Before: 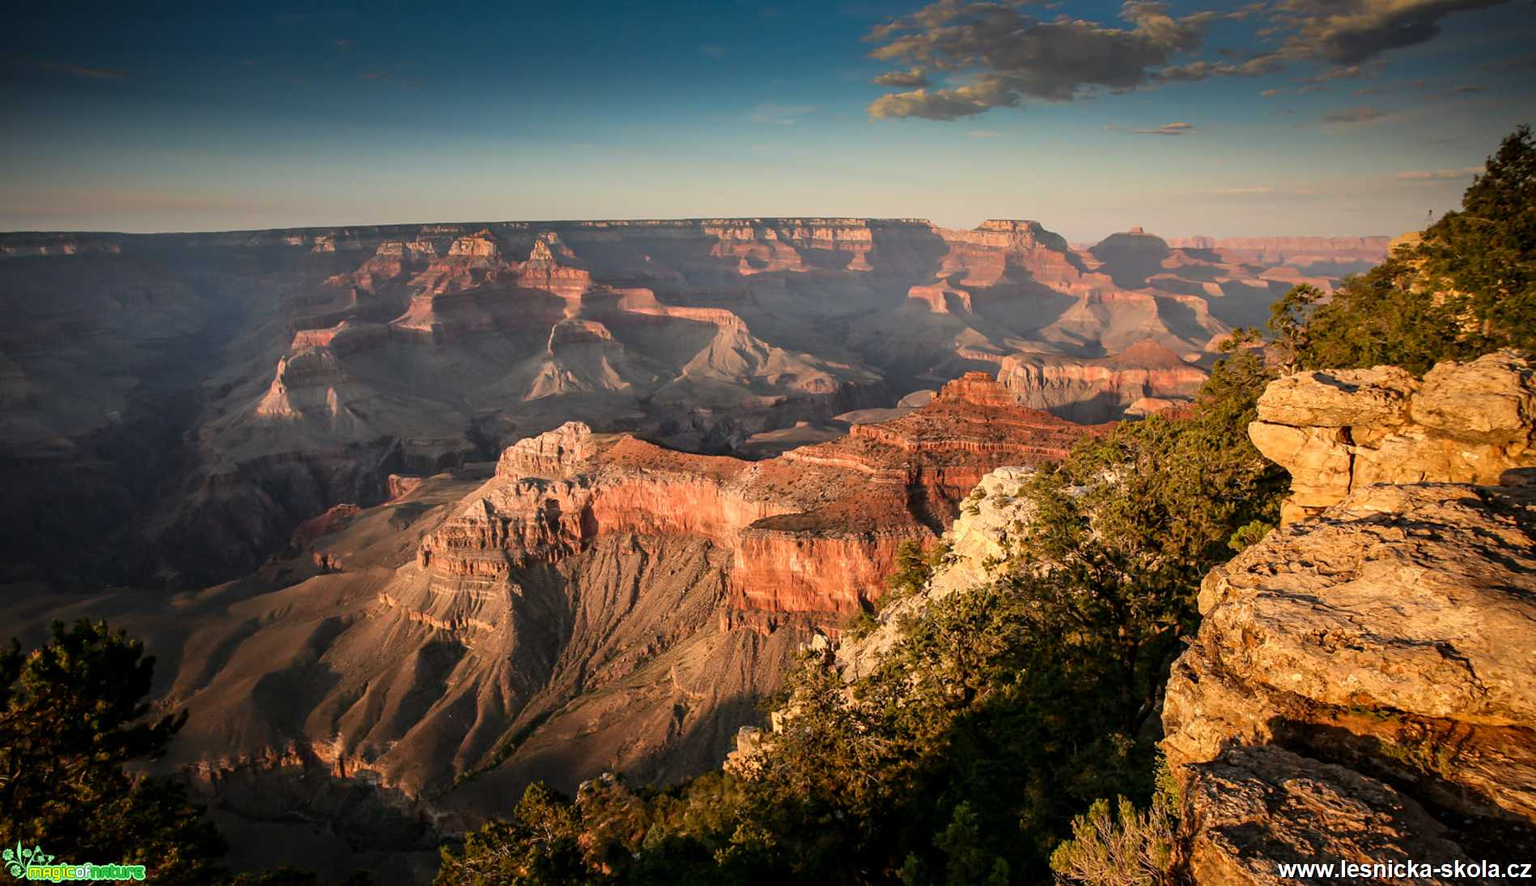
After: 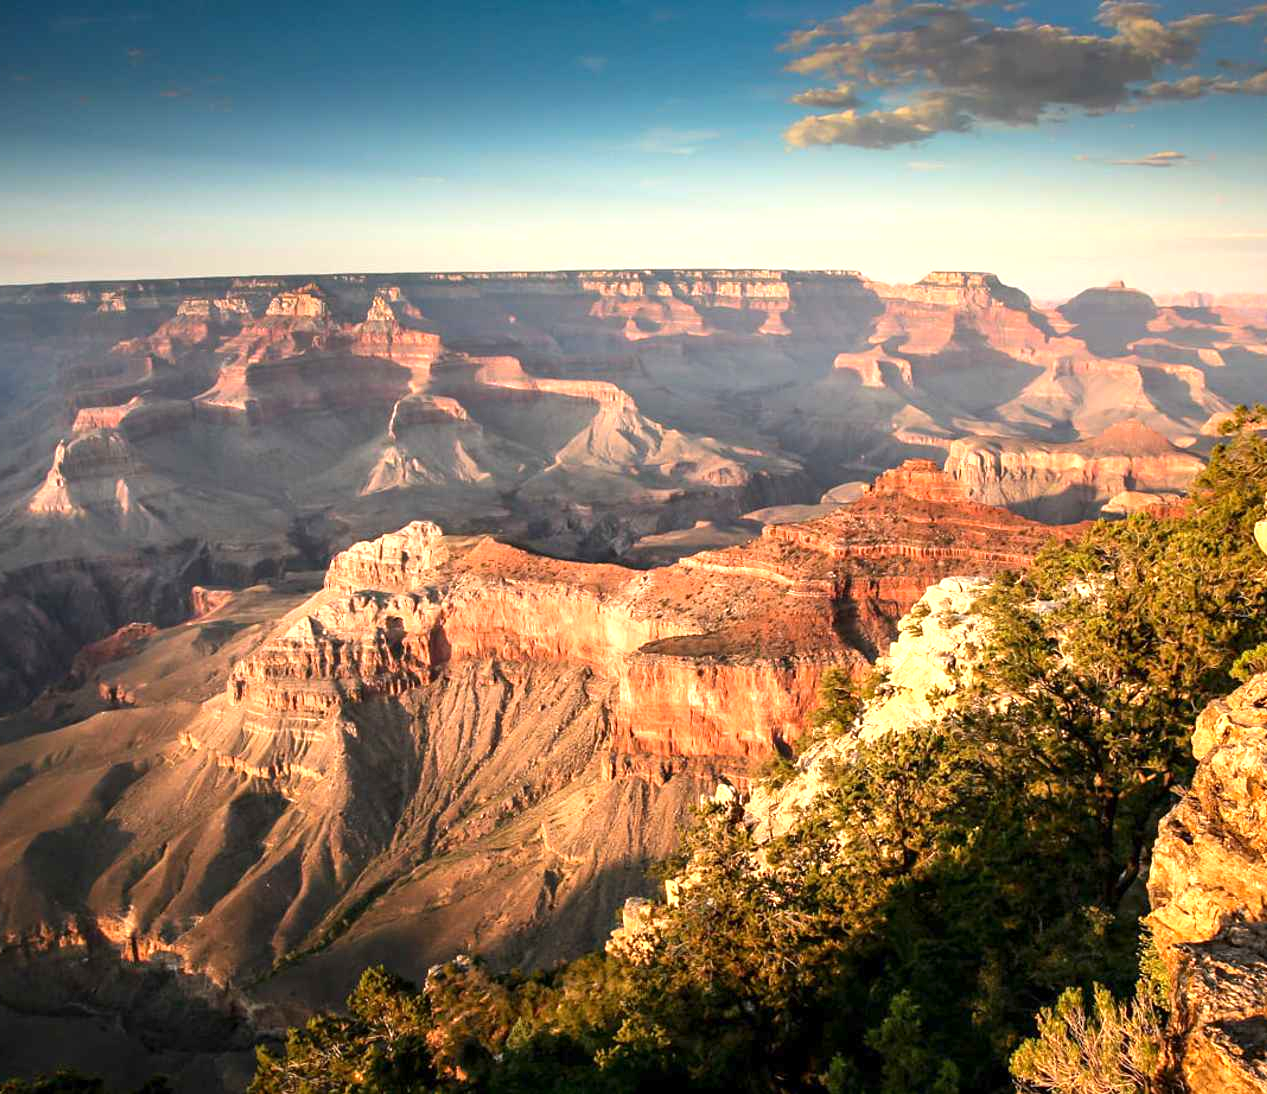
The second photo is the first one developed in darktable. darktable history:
crop and rotate: left 15.26%, right 17.94%
exposure: exposure 1 EV, compensate exposure bias true, compensate highlight preservation false
